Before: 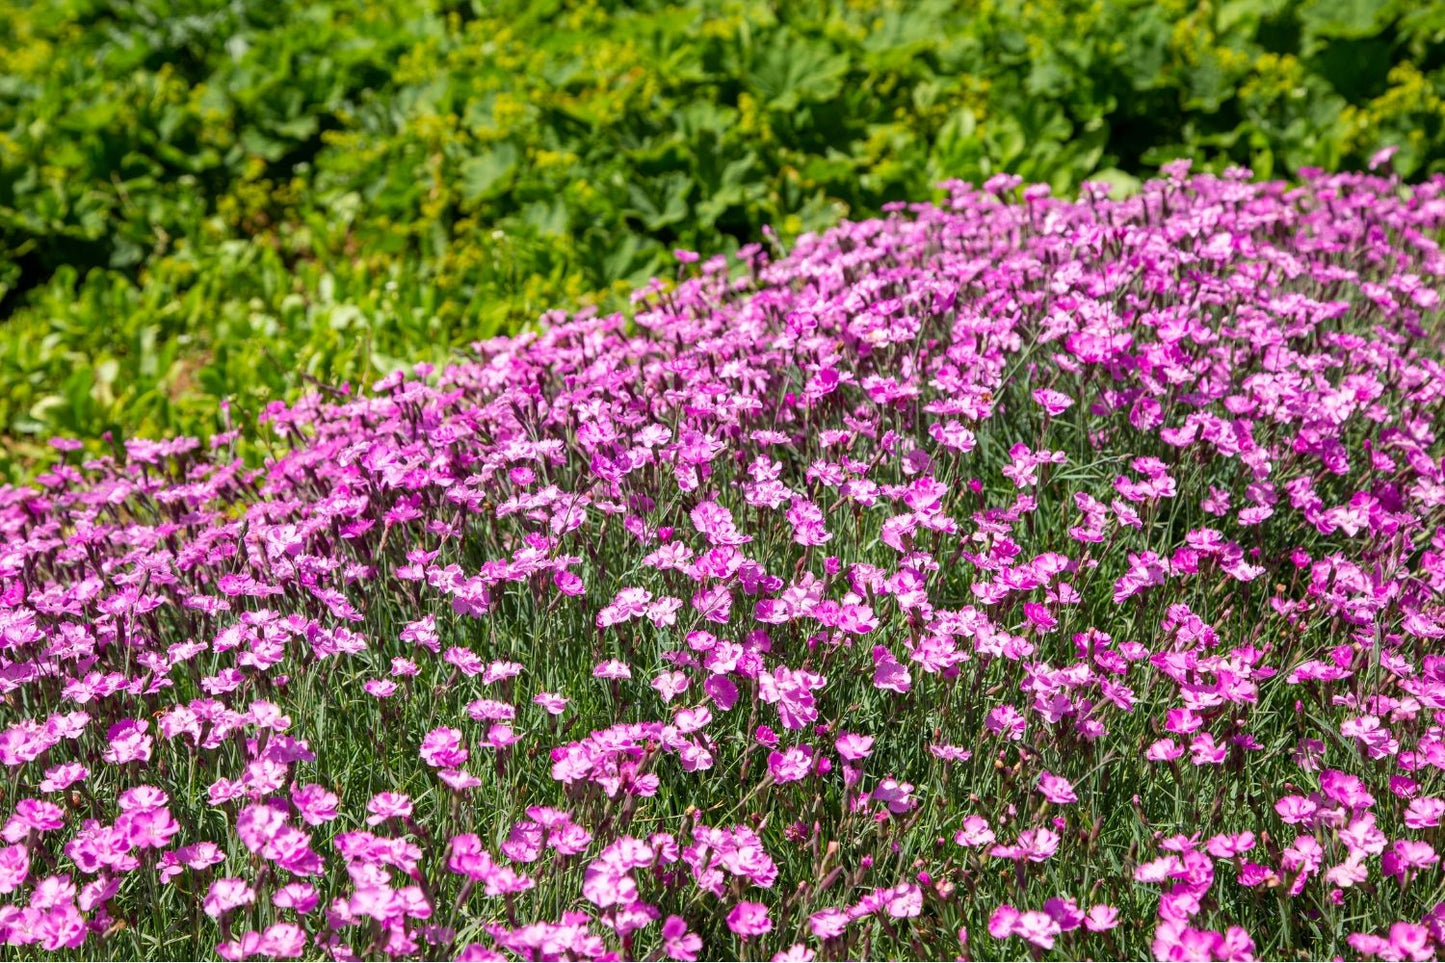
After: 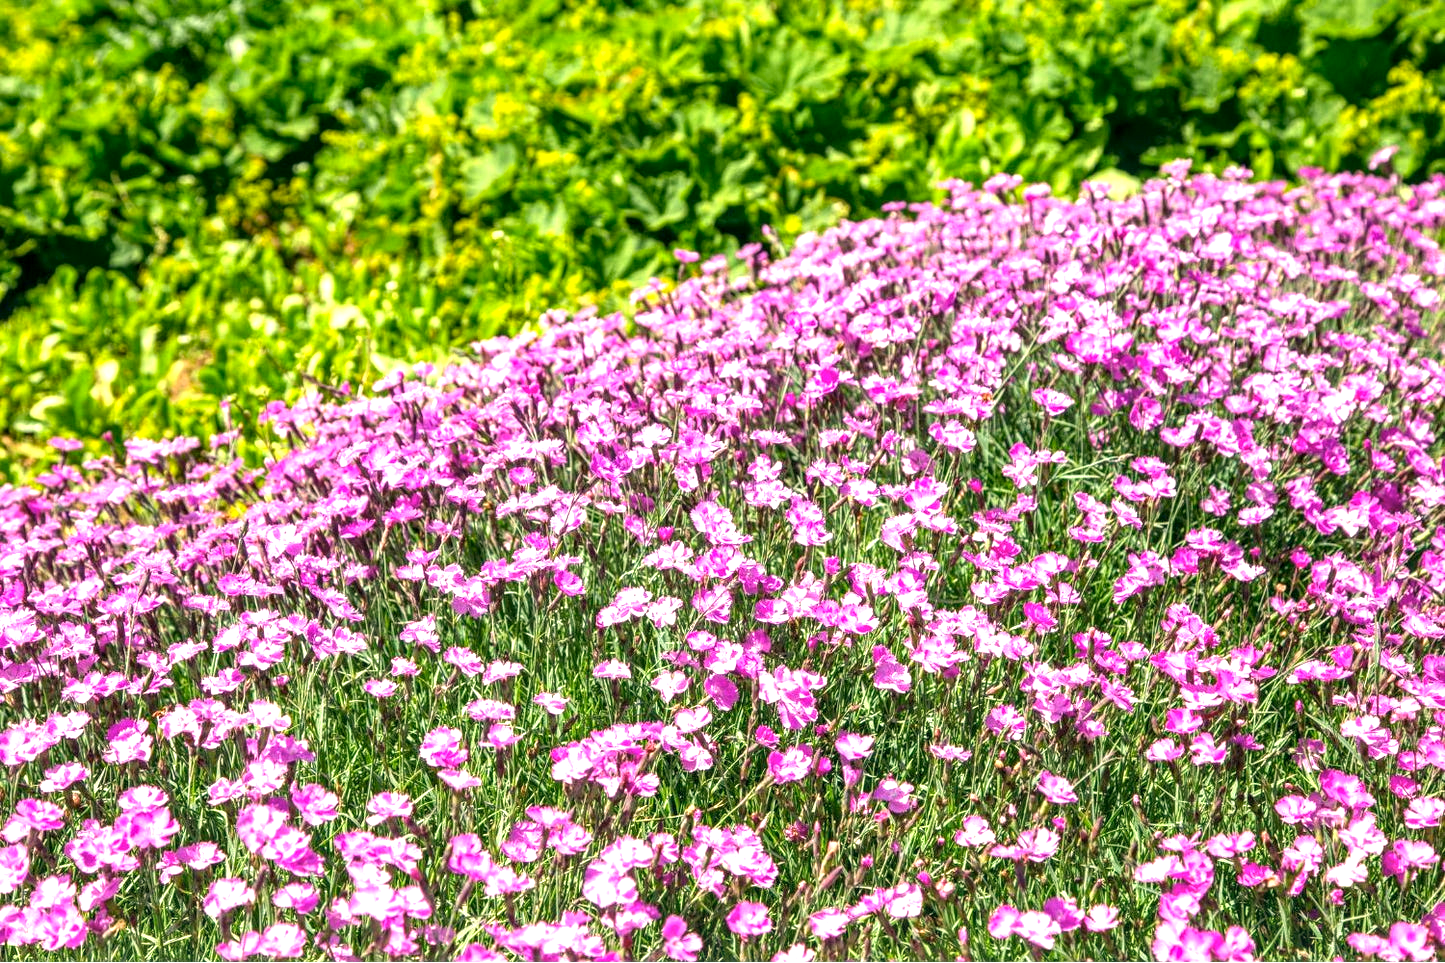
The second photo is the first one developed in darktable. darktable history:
exposure: black level correction 0, exposure 1 EV, compensate exposure bias true, compensate highlight preservation false
local contrast: detail 130%
color correction: highlights a* -0.482, highlights b* 9.48, shadows a* -9.48, shadows b* 0.803
